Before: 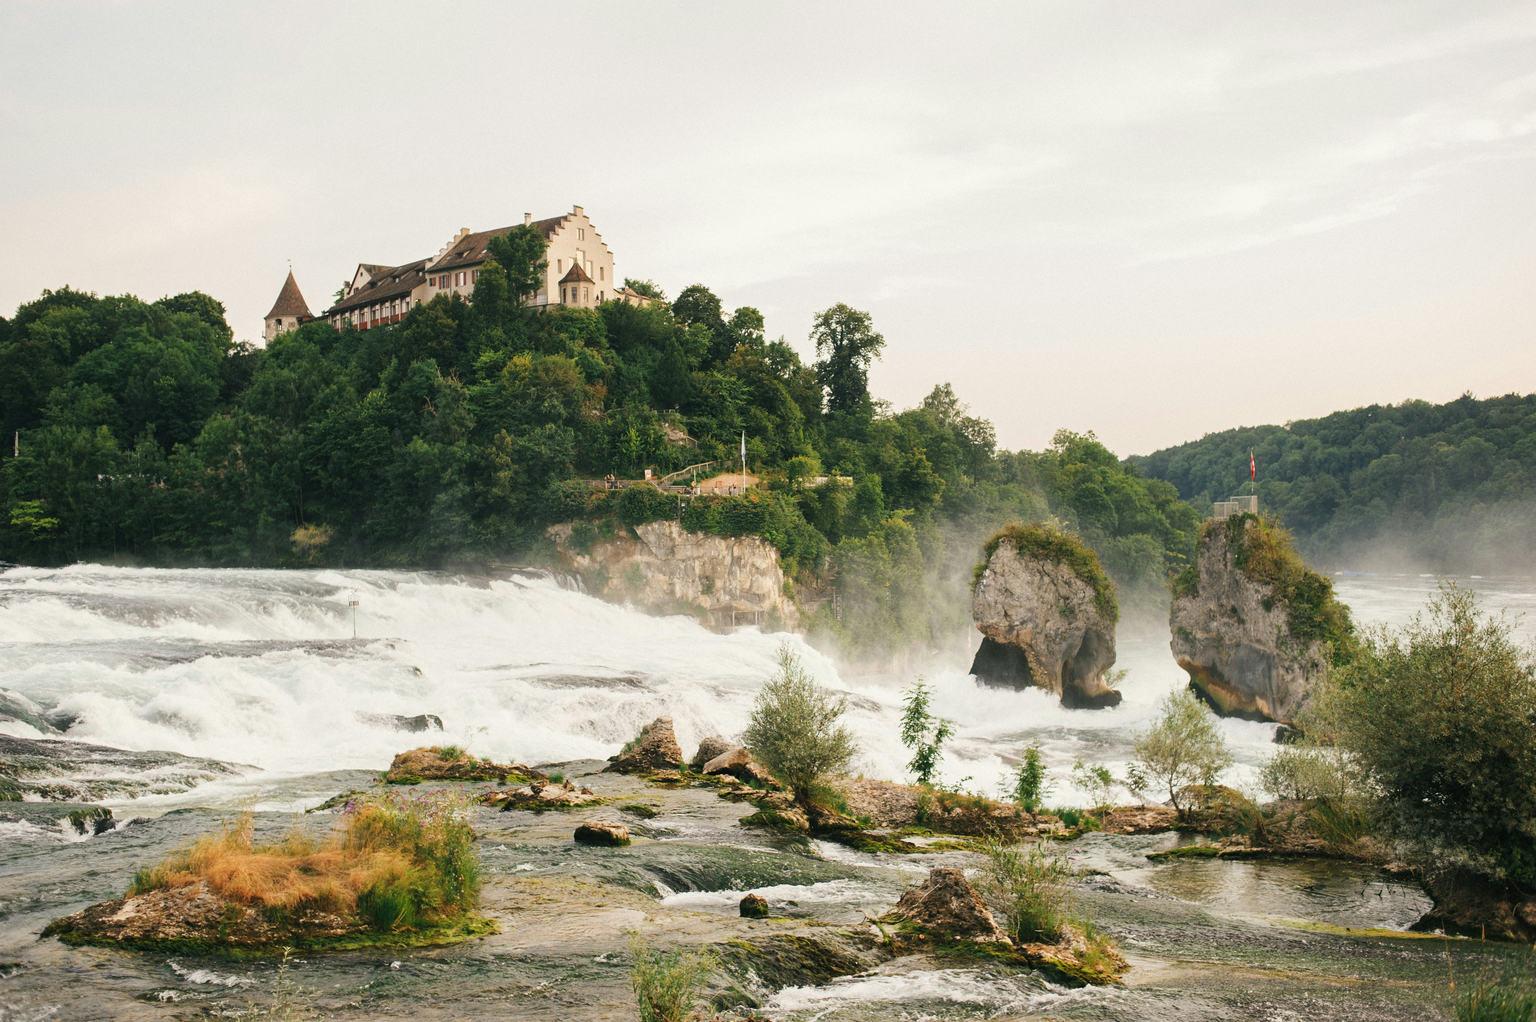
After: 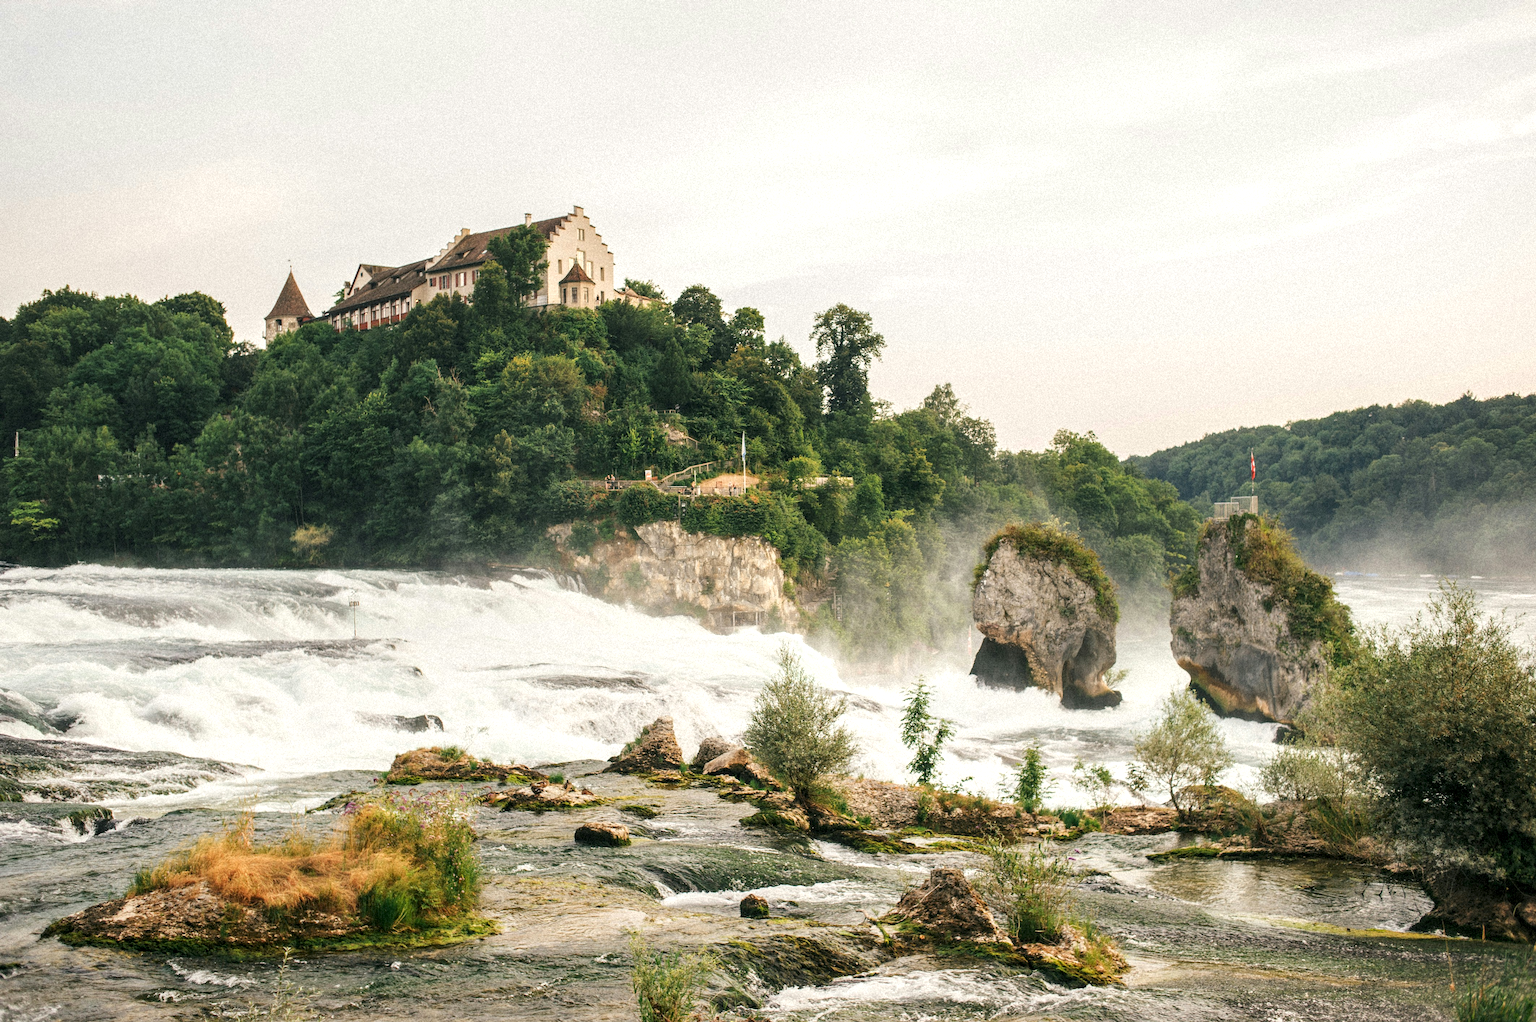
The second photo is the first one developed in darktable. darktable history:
local contrast: detail 130%
grain: mid-tones bias 0%
exposure: exposure 0.2 EV, compensate highlight preservation false
